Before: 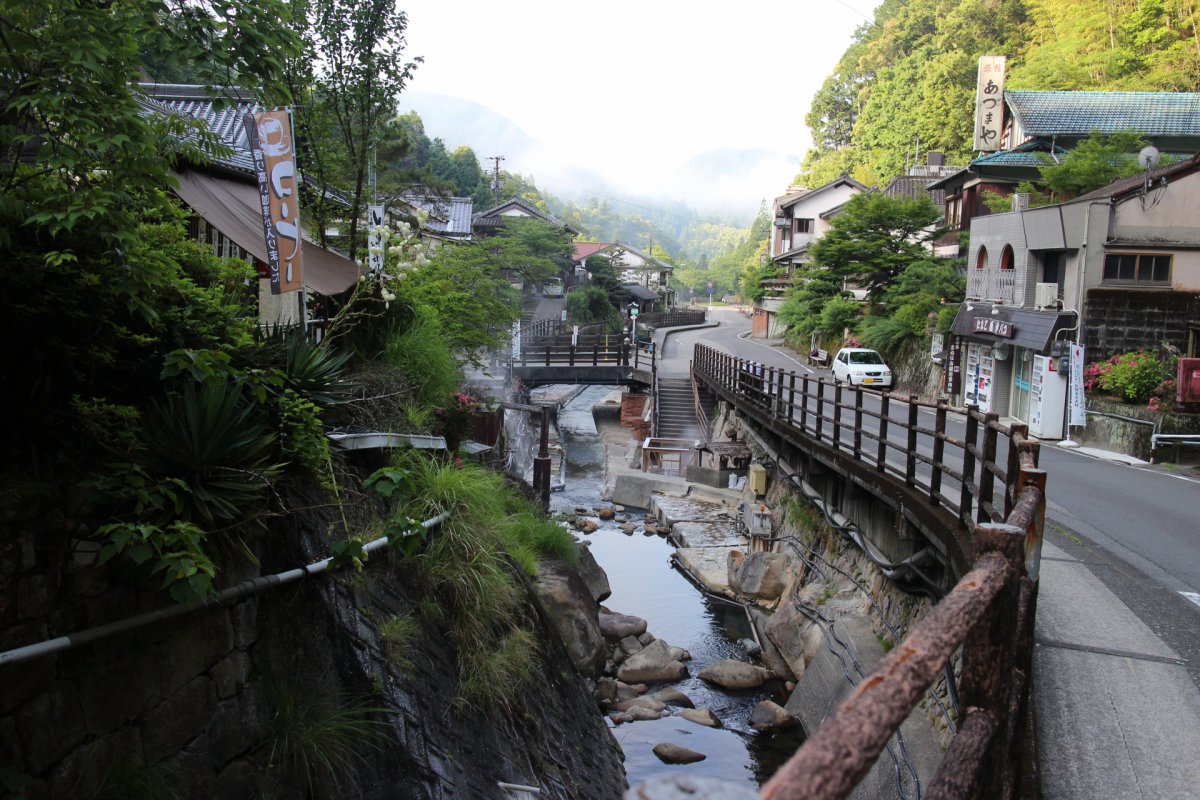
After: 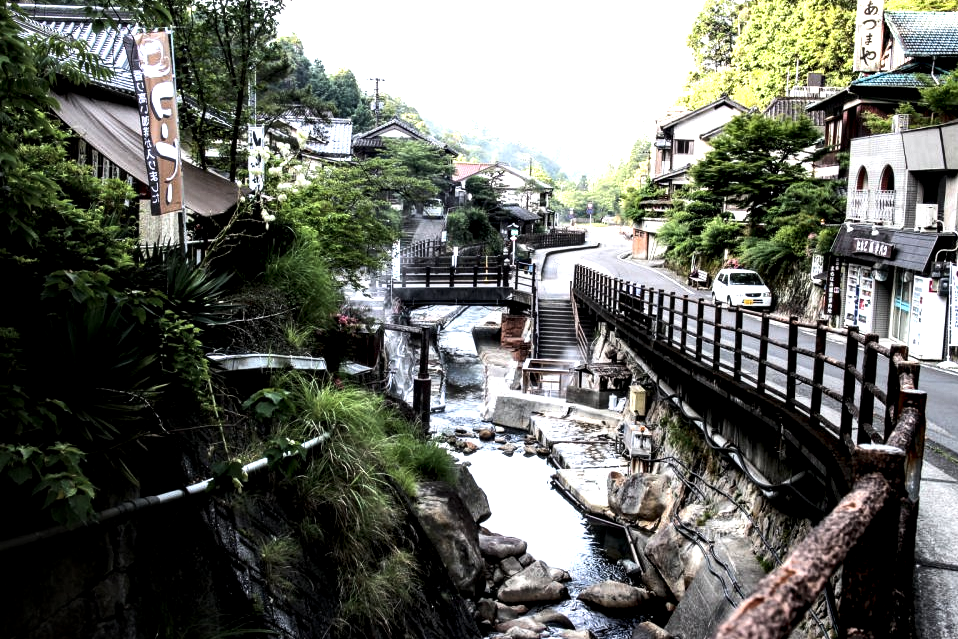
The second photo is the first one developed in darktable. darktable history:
tone equalizer: -8 EV -1.08 EV, -7 EV -1.01 EV, -6 EV -0.867 EV, -5 EV -0.578 EV, -3 EV 0.578 EV, -2 EV 0.867 EV, -1 EV 1.01 EV, +0 EV 1.08 EV, edges refinement/feathering 500, mask exposure compensation -1.57 EV, preserve details no
exposure: compensate highlight preservation false
local contrast: highlights 80%, shadows 57%, detail 175%, midtone range 0.602
crop and rotate: left 10.071%, top 10.071%, right 10.02%, bottom 10.02%
